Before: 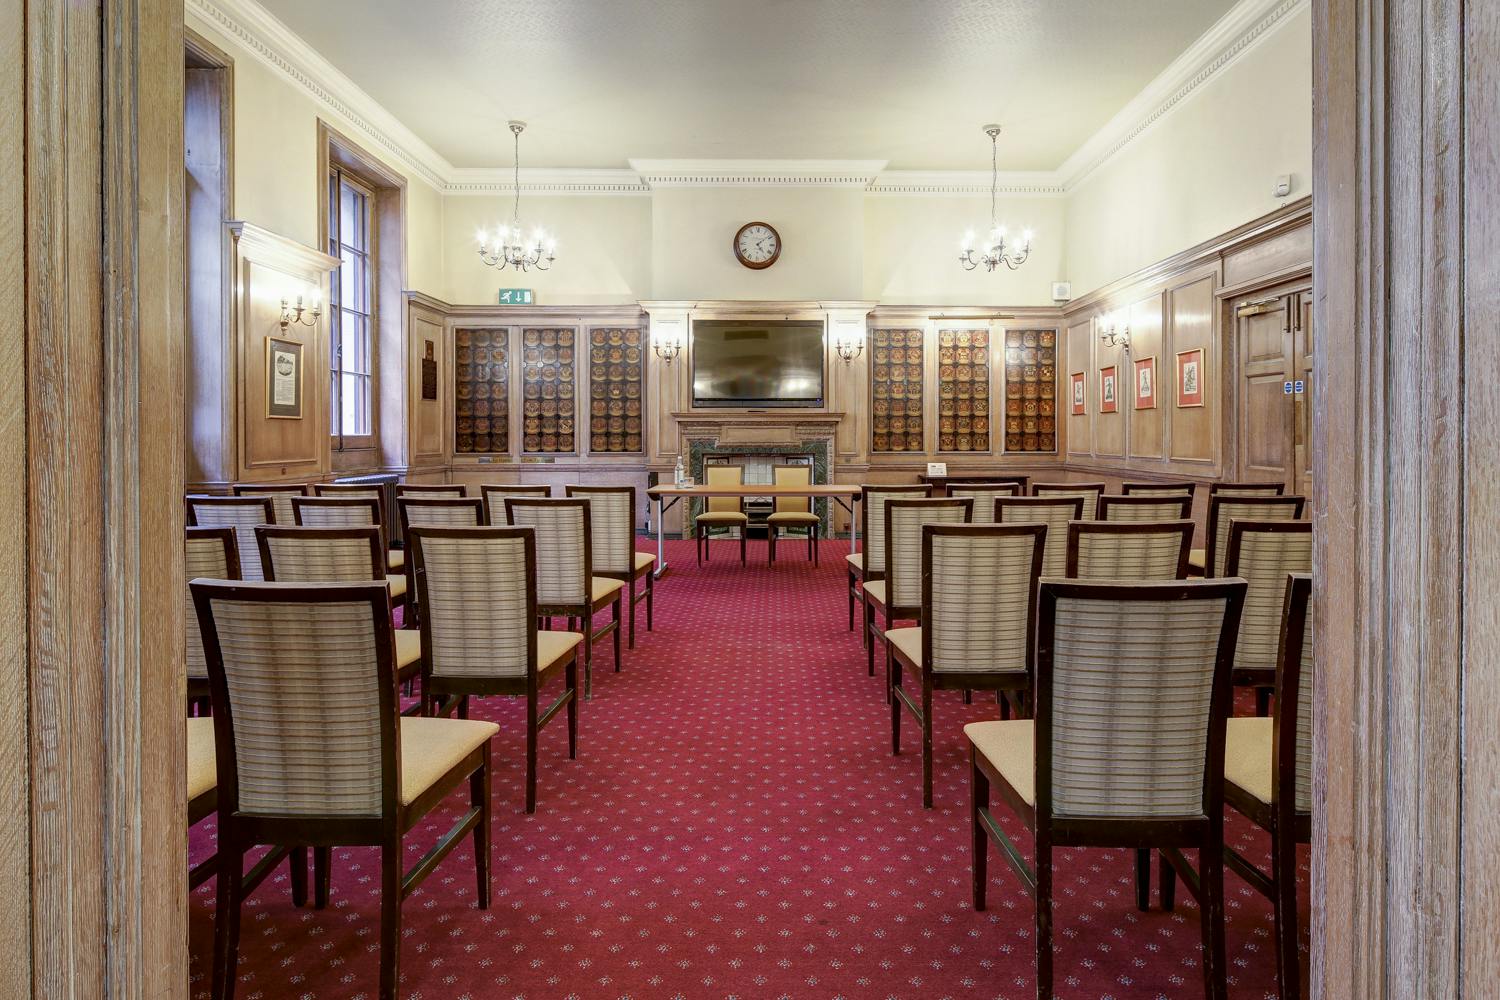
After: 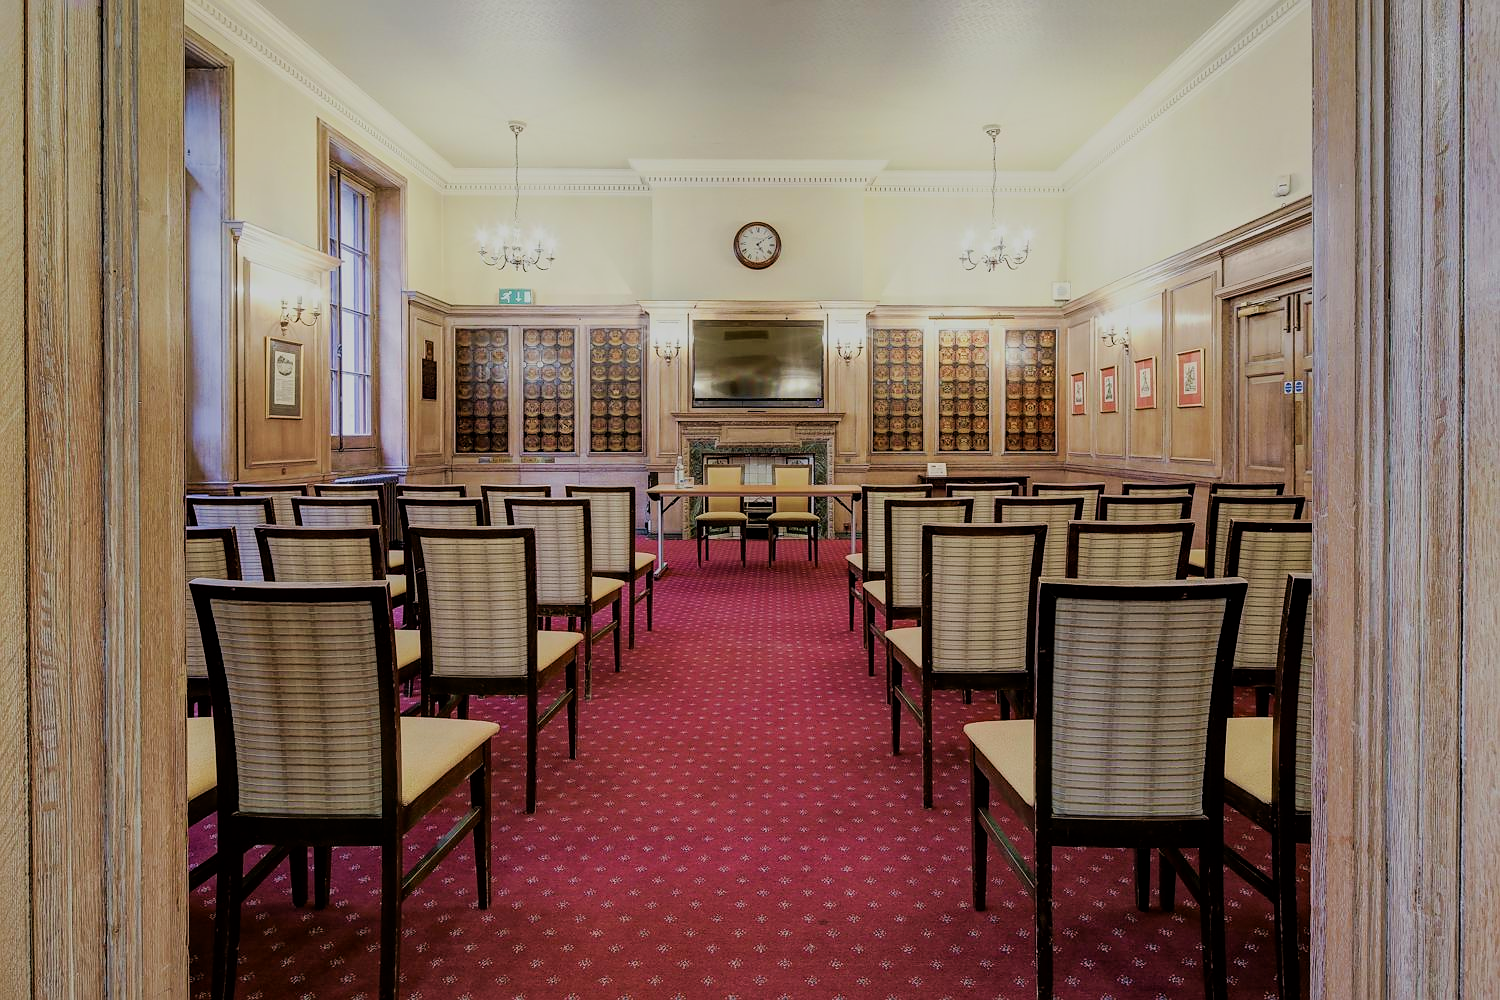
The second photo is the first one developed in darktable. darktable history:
filmic rgb: black relative exposure -7.1 EV, white relative exposure 5.37 EV, hardness 3.02
sharpen: radius 1.032, threshold 0.908
velvia: on, module defaults
